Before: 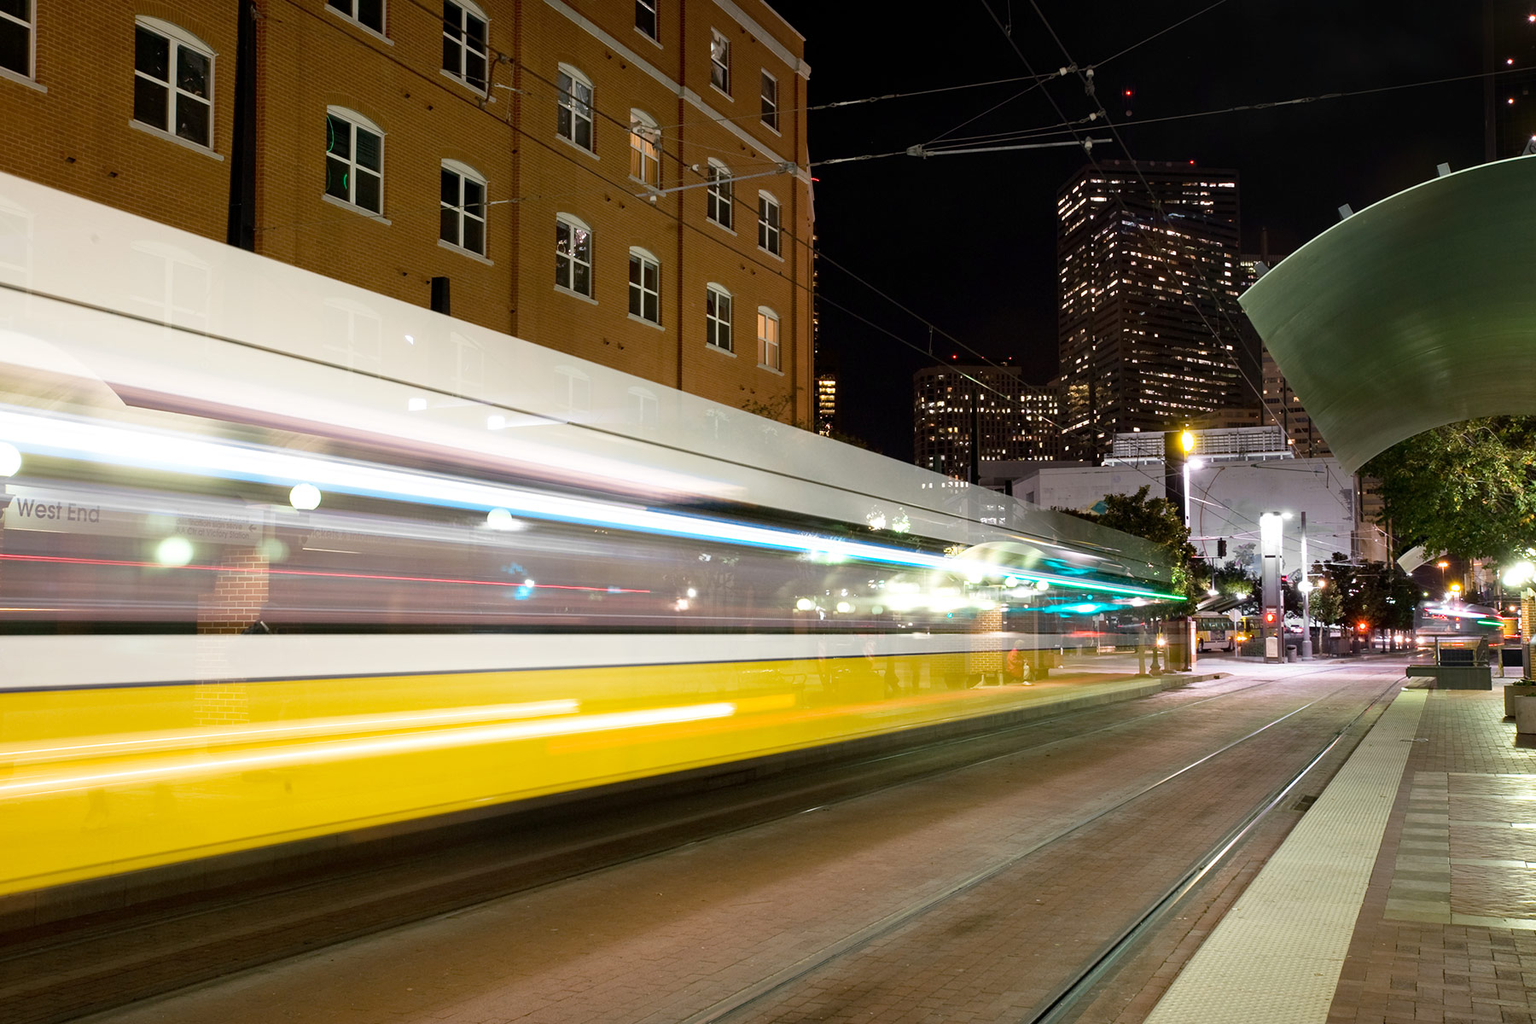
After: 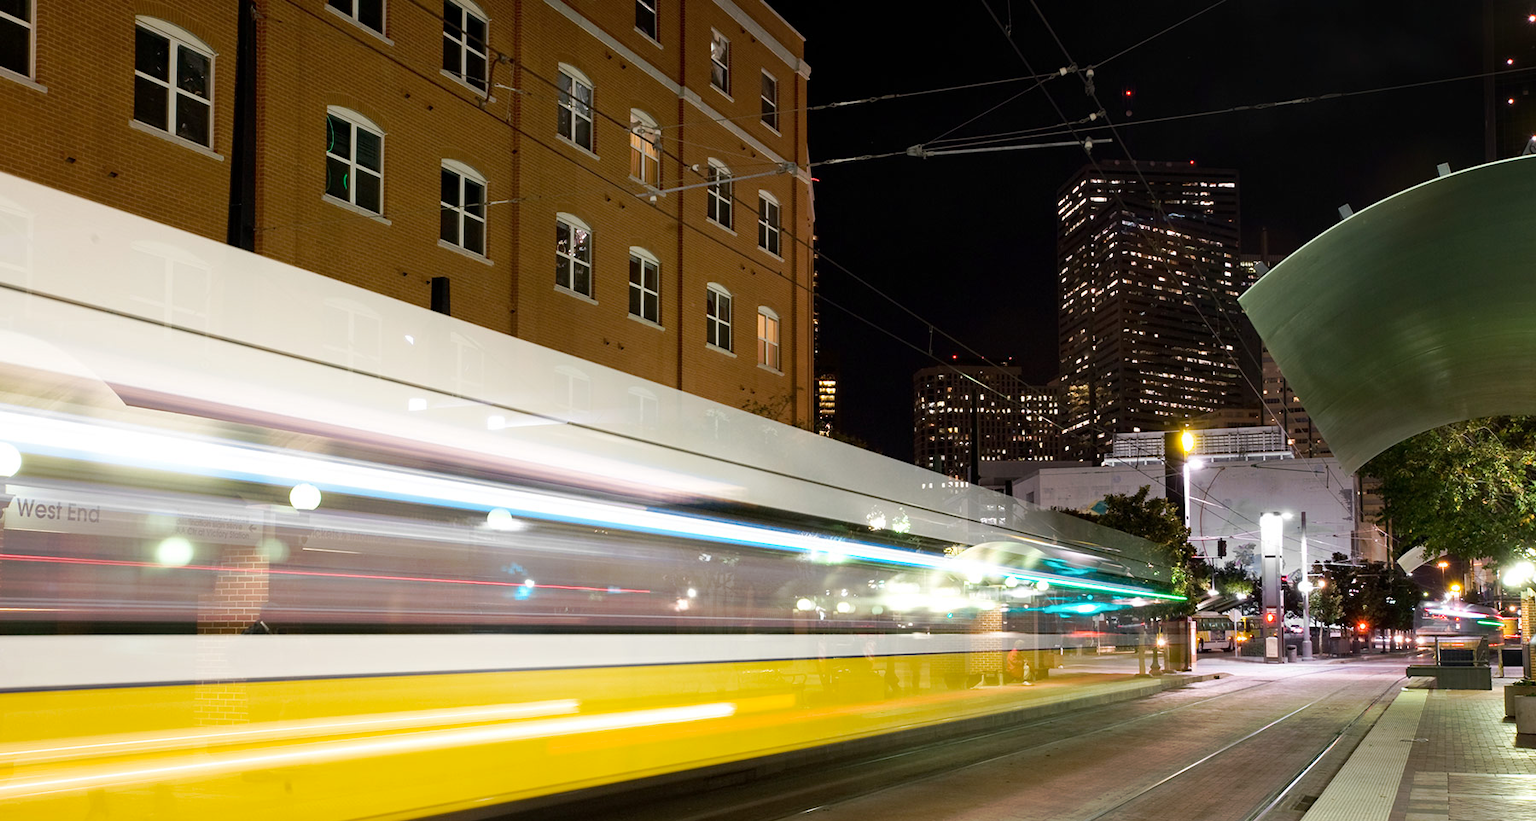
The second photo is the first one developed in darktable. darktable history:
tone curve: curves: ch0 [(0, 0) (0.003, 0.003) (0.011, 0.011) (0.025, 0.025) (0.044, 0.044) (0.069, 0.069) (0.1, 0.099) (0.136, 0.135) (0.177, 0.177) (0.224, 0.224) (0.277, 0.276) (0.335, 0.334) (0.399, 0.398) (0.468, 0.467) (0.543, 0.565) (0.623, 0.641) (0.709, 0.723) (0.801, 0.81) (0.898, 0.902) (1, 1)], preserve colors none
crop: bottom 19.723%
